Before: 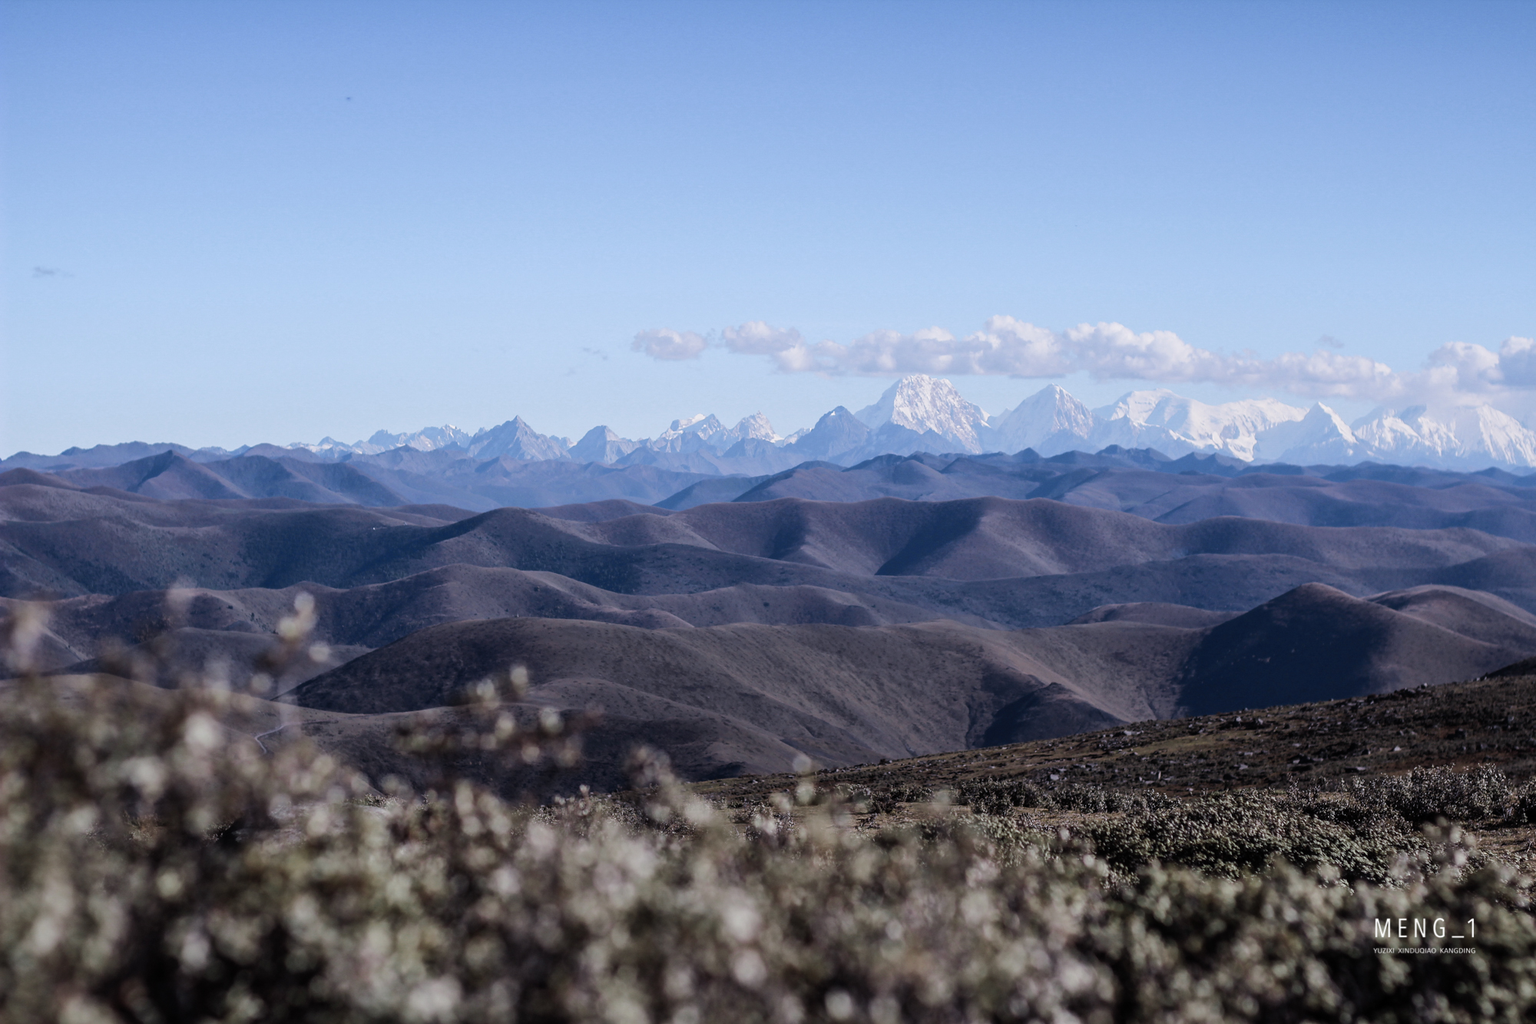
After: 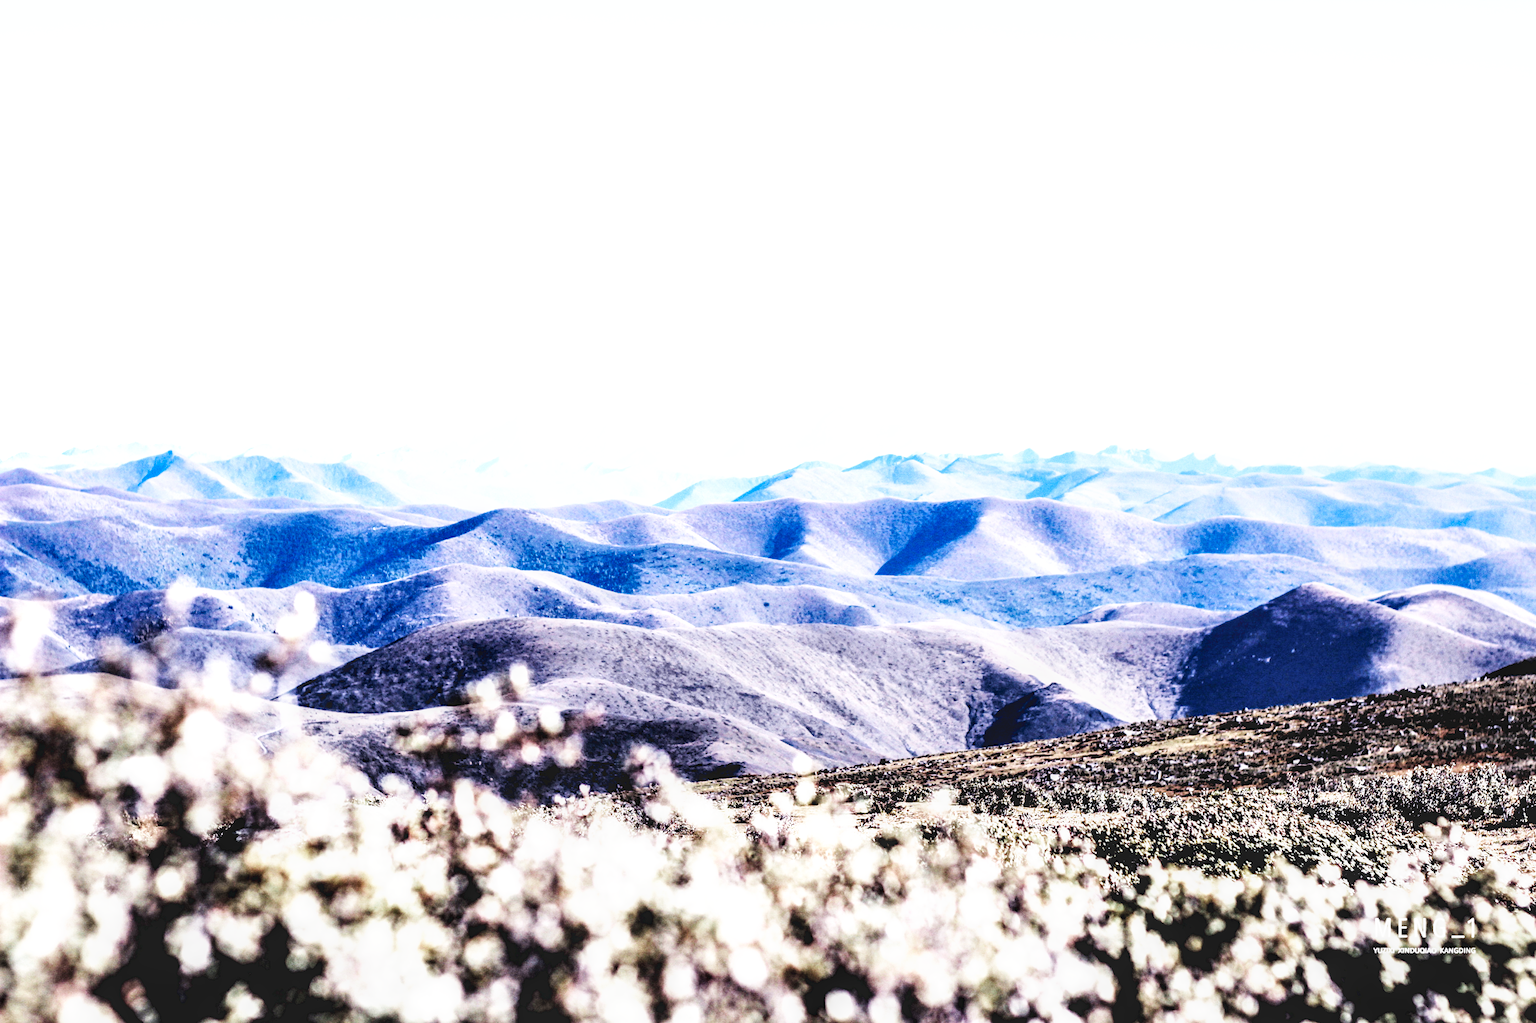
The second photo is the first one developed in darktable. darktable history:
tone equalizer: -8 EV -0.44 EV, -7 EV -0.381 EV, -6 EV -0.335 EV, -5 EV -0.247 EV, -3 EV 0.21 EV, -2 EV 0.312 EV, -1 EV 0.385 EV, +0 EV 0.431 EV, edges refinement/feathering 500, mask exposure compensation -1.57 EV, preserve details no
contrast brightness saturation: brightness 0.149
base curve: curves: ch0 [(0, 0.003) (0.001, 0.002) (0.006, 0.004) (0.02, 0.022) (0.048, 0.086) (0.094, 0.234) (0.162, 0.431) (0.258, 0.629) (0.385, 0.8) (0.548, 0.918) (0.751, 0.988) (1, 1)], preserve colors none
exposure: exposure 1 EV, compensate exposure bias true, compensate highlight preservation false
contrast equalizer: octaves 7, y [[0.6 ×6], [0.55 ×6], [0 ×6], [0 ×6], [0 ×6]]
local contrast: on, module defaults
